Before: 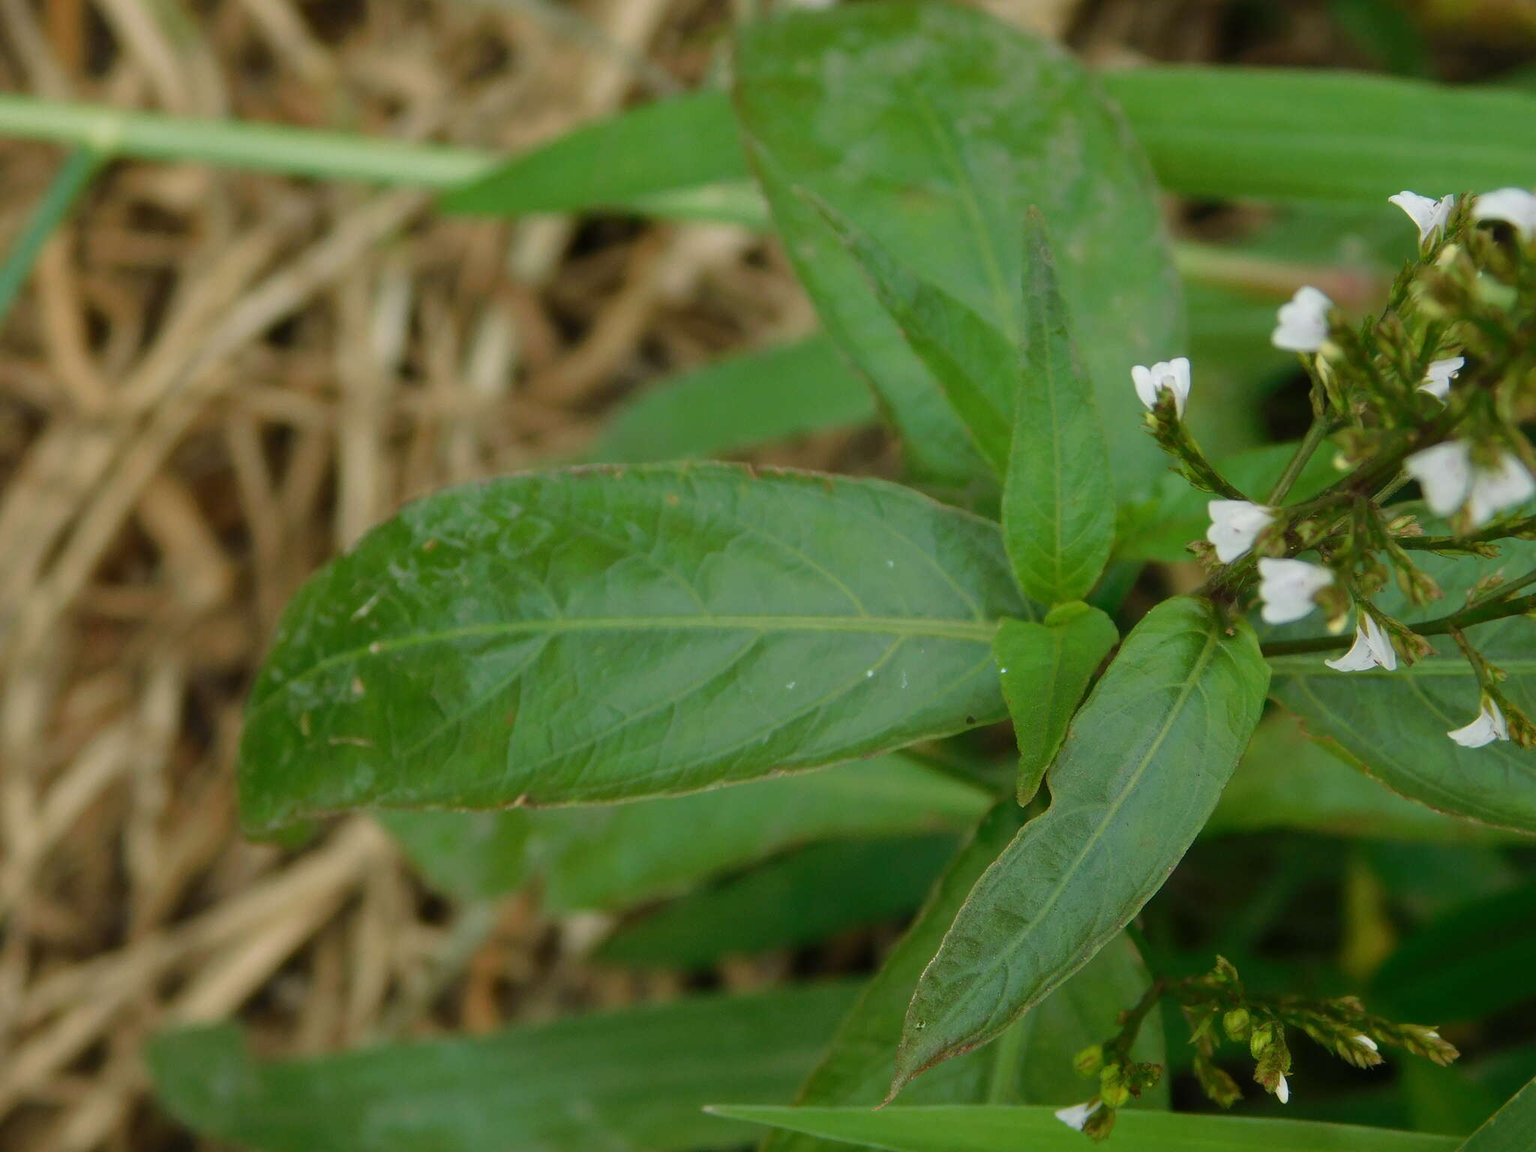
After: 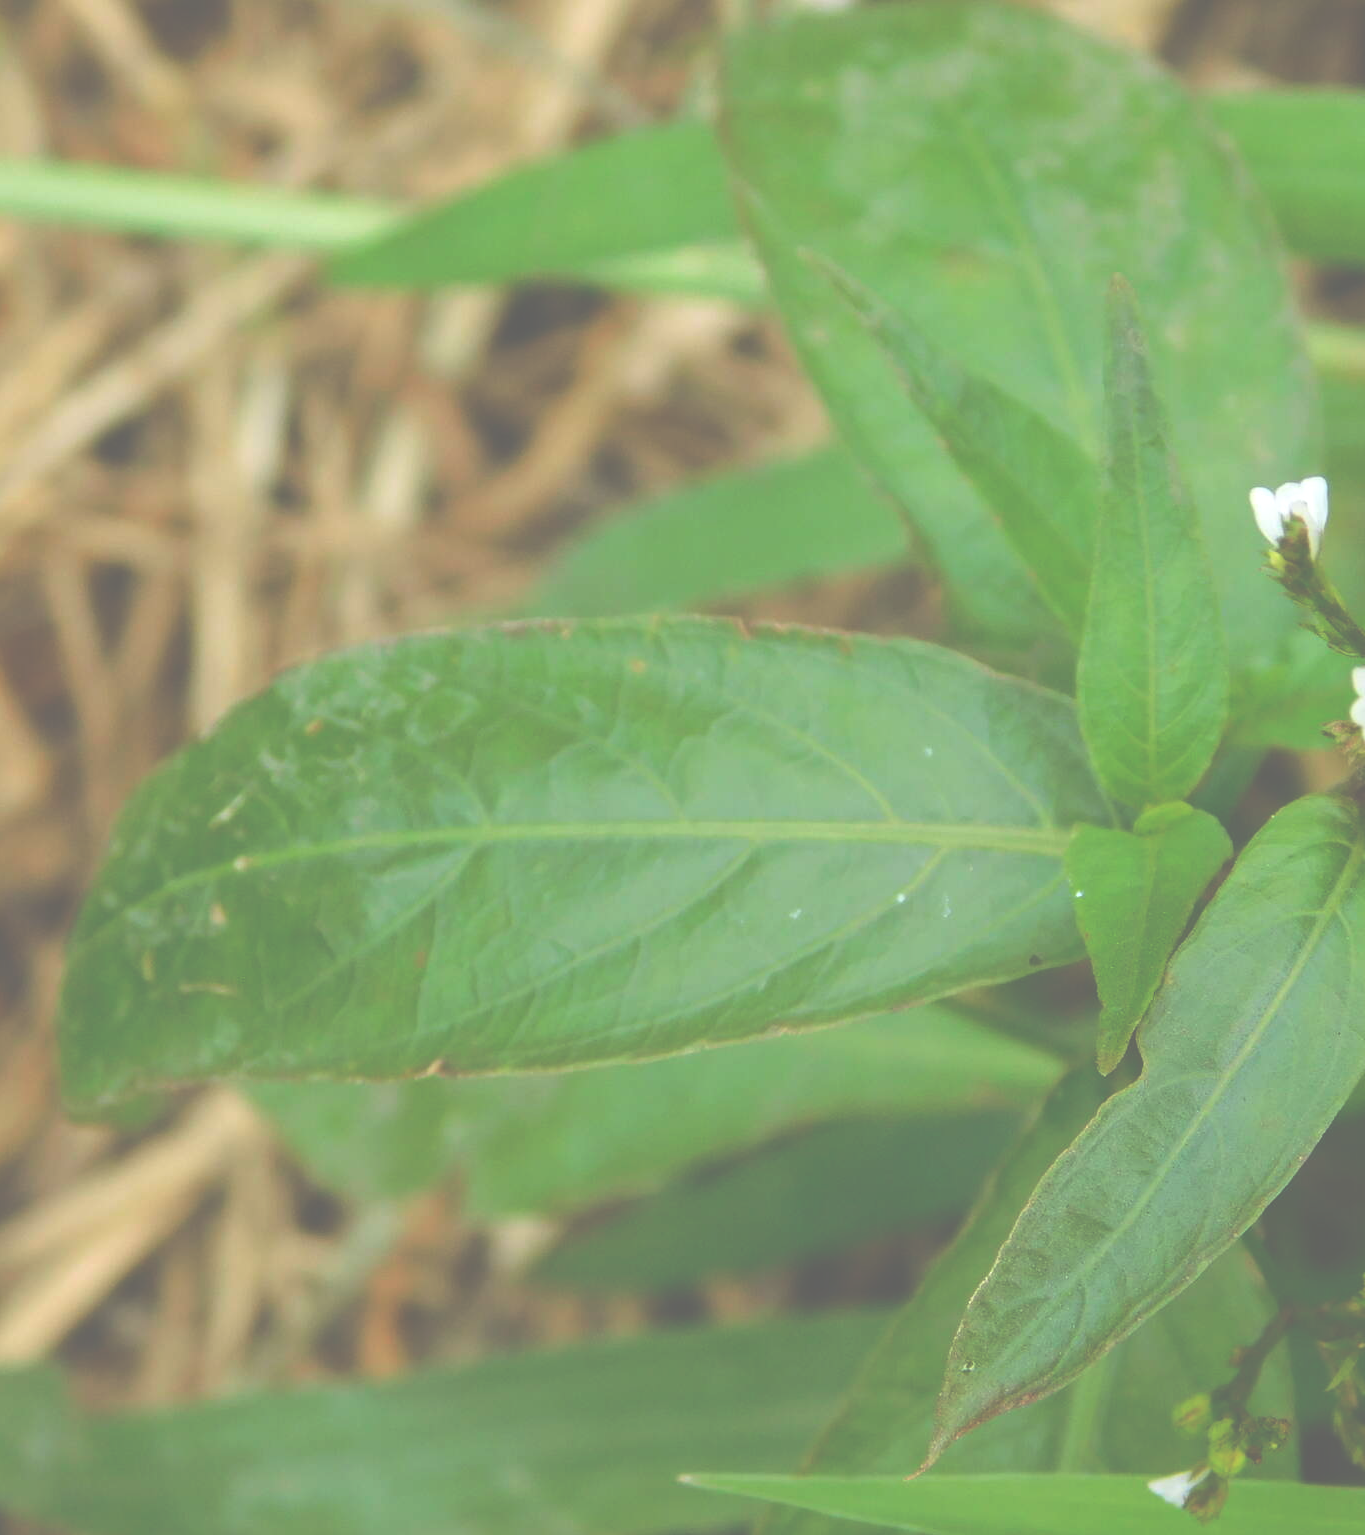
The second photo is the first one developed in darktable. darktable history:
contrast brightness saturation: contrast 0.07, brightness 0.072, saturation 0.179
crop and rotate: left 12.652%, right 20.693%
exposure: black level correction -0.07, exposure 0.502 EV, compensate exposure bias true, compensate highlight preservation false
